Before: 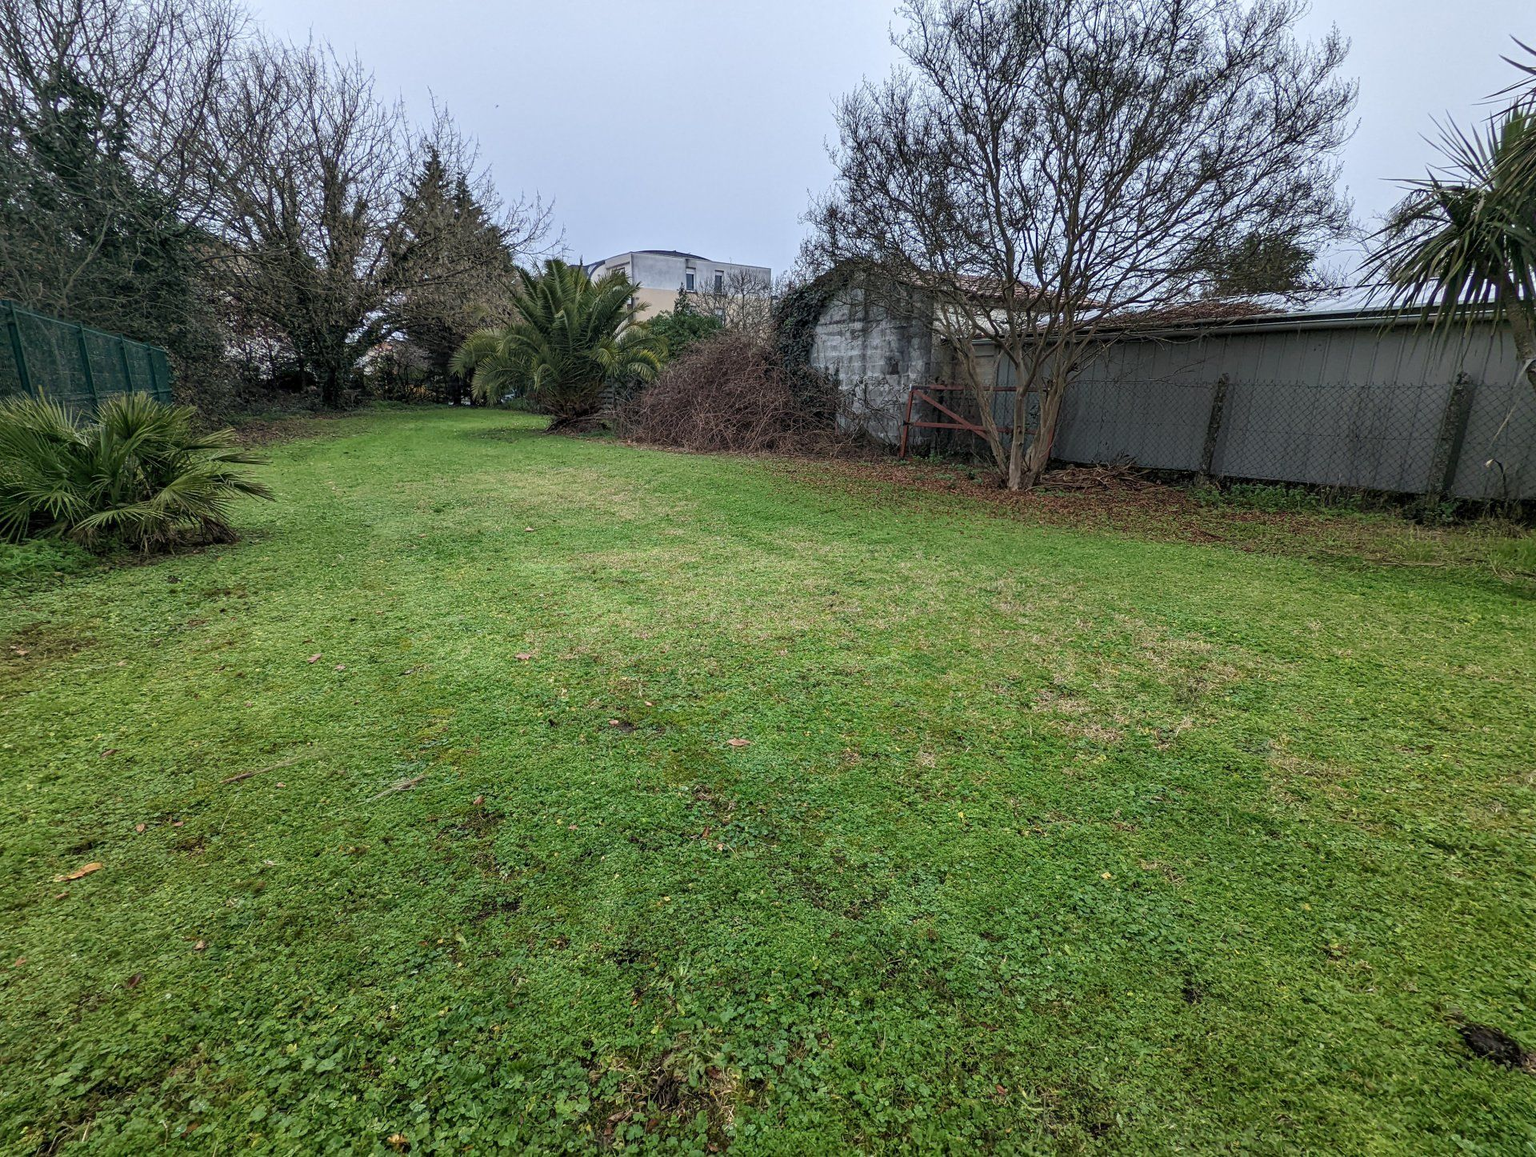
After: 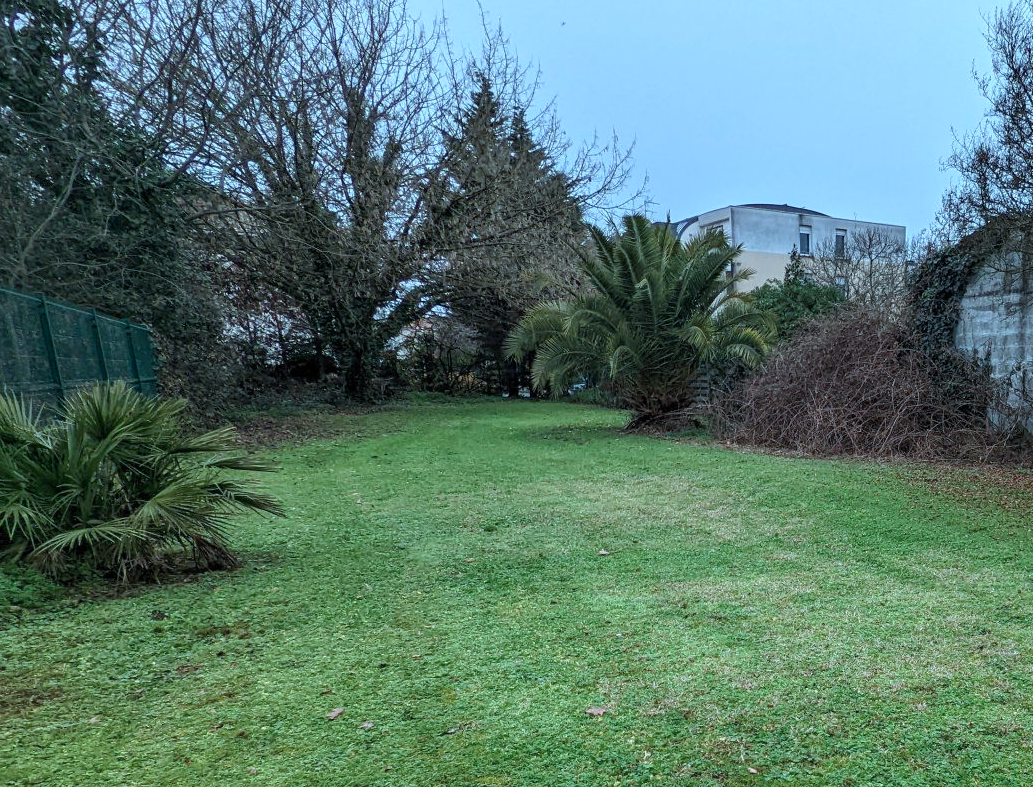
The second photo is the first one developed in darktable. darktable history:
color correction: highlights a* -10.42, highlights b* -19.78
crop and rotate: left 3.055%, top 7.574%, right 43.111%, bottom 37.983%
